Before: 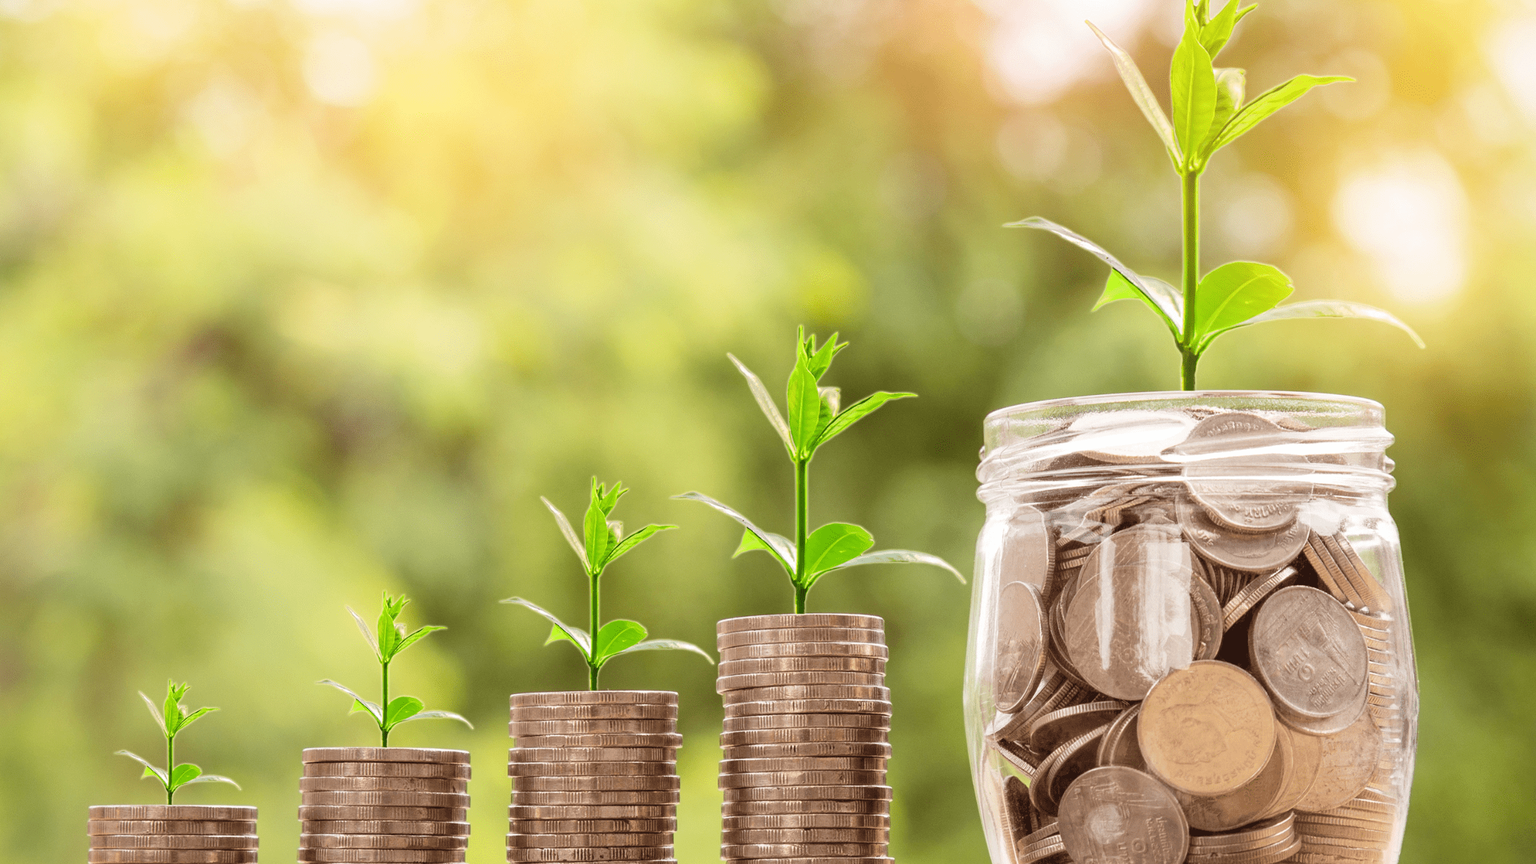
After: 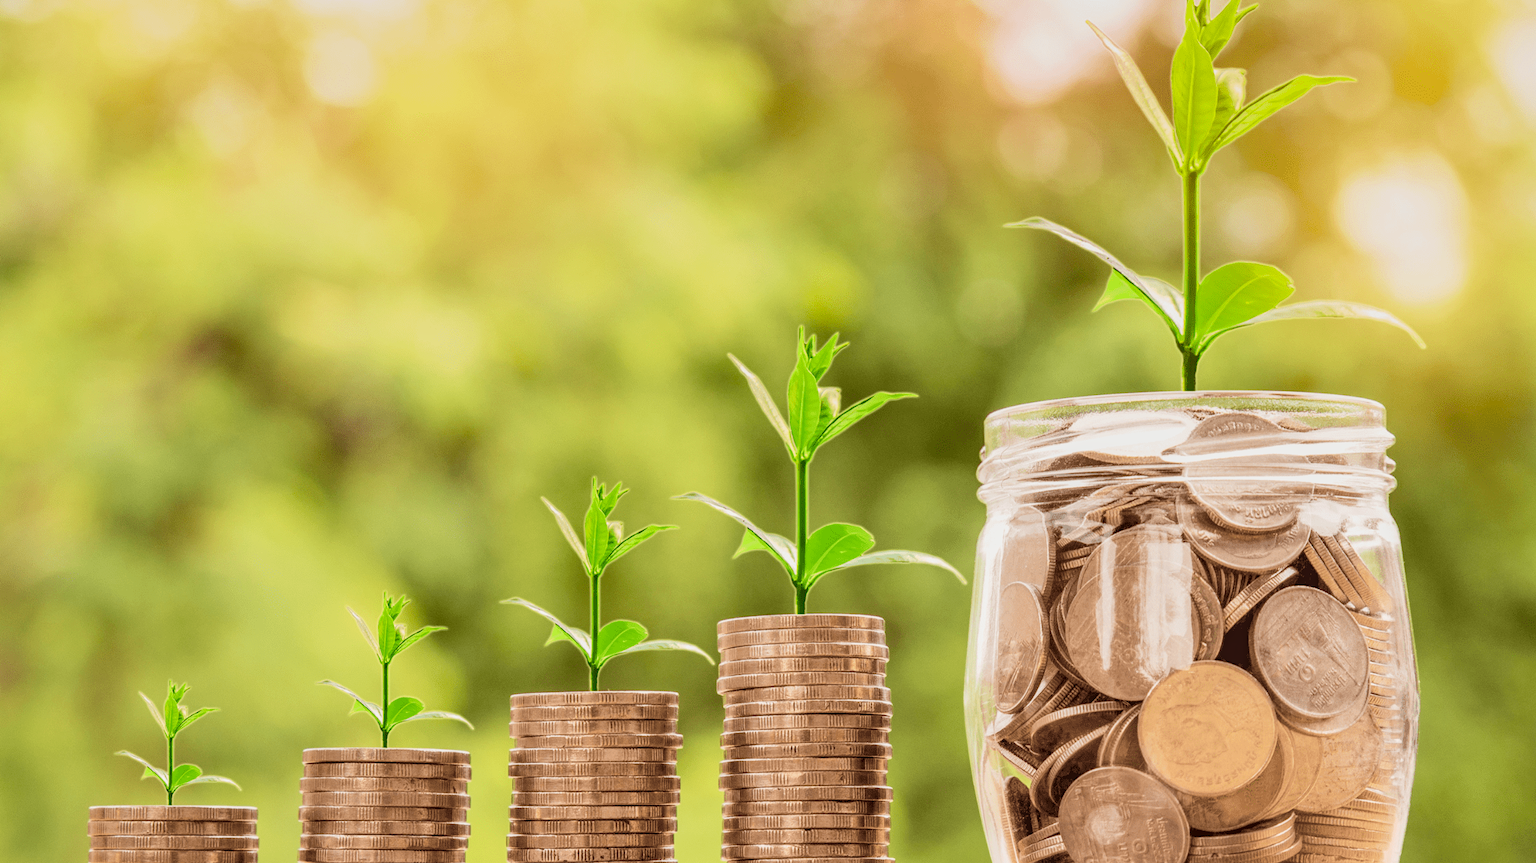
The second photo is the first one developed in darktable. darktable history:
contrast equalizer: octaves 7, y [[0.6 ×6], [0.55 ×6], [0 ×6], [0 ×6], [0 ×6]], mix -0.1
local contrast: on, module defaults
filmic rgb: black relative exposure -7.65 EV, white relative exposure 4.56 EV, hardness 3.61
shadows and highlights: shadows 53, soften with gaussian
velvia: strength 45%
levels: levels [0, 0.435, 0.917]
